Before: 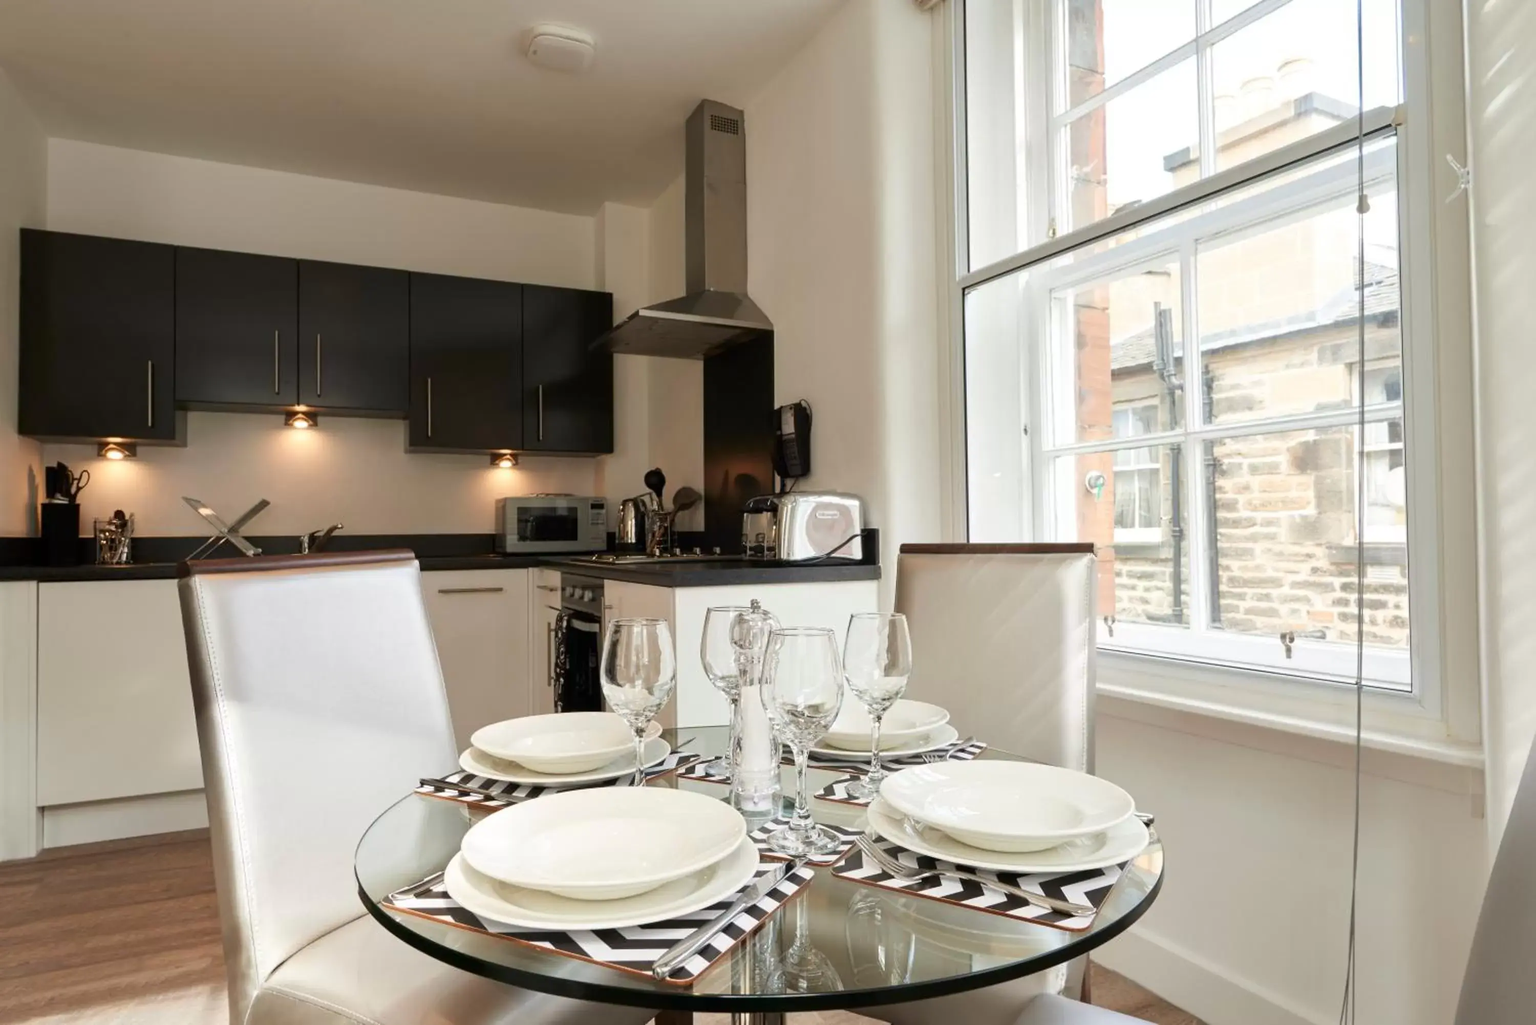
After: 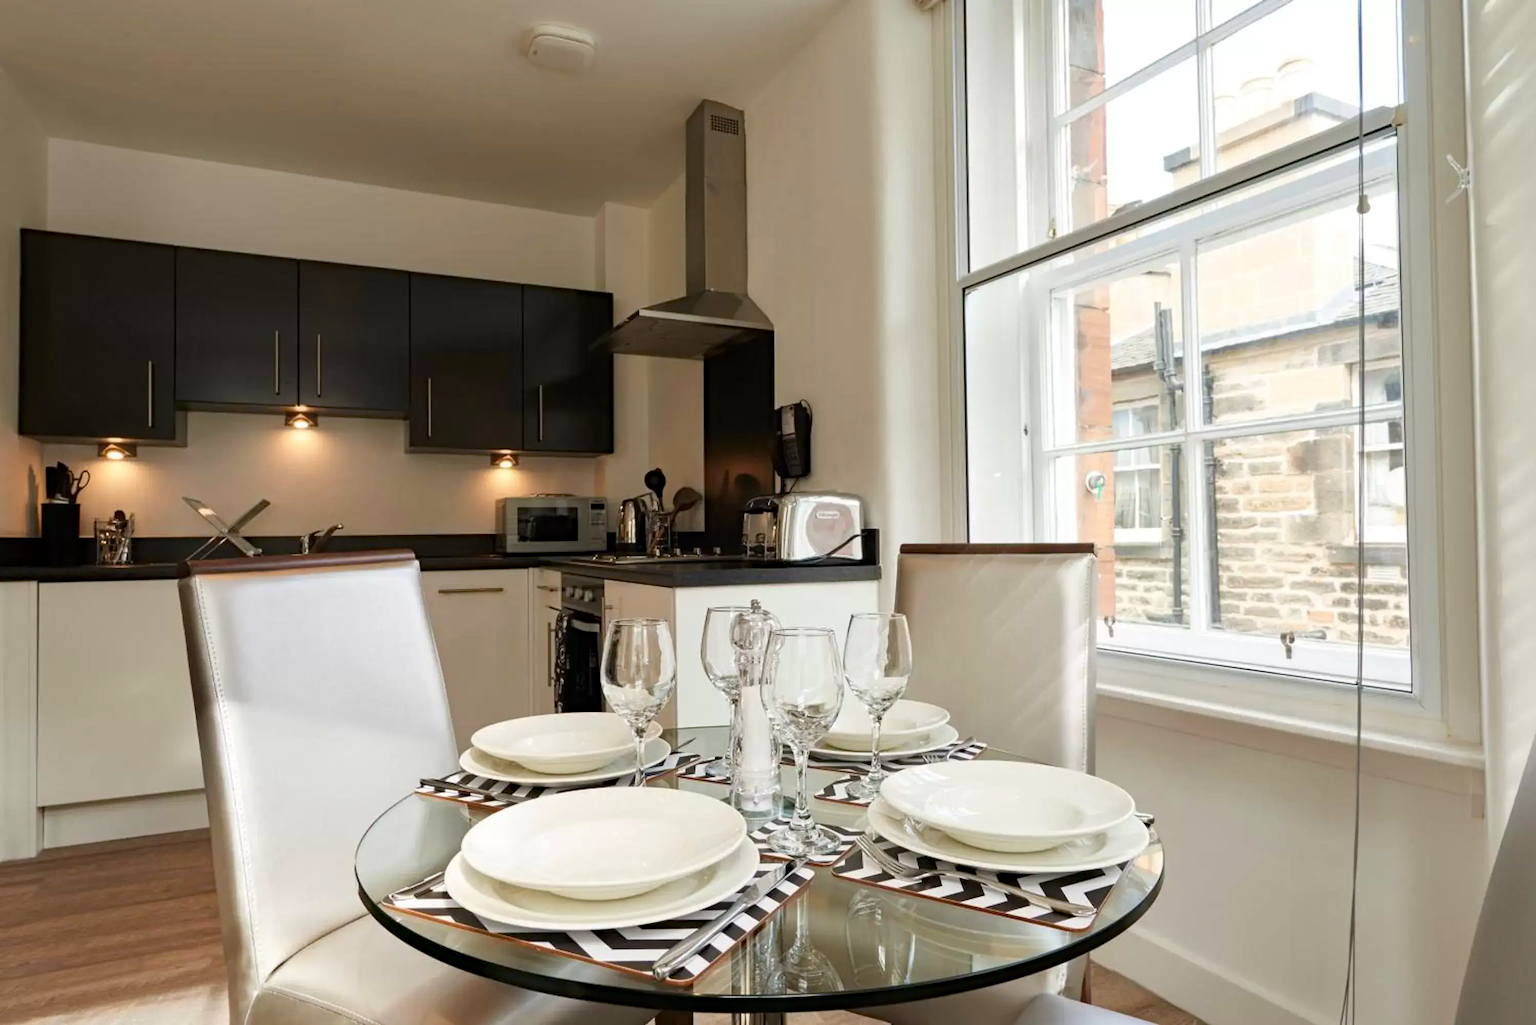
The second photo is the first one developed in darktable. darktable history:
haze removal: strength 0.278, distance 0.254, compatibility mode true, adaptive false
